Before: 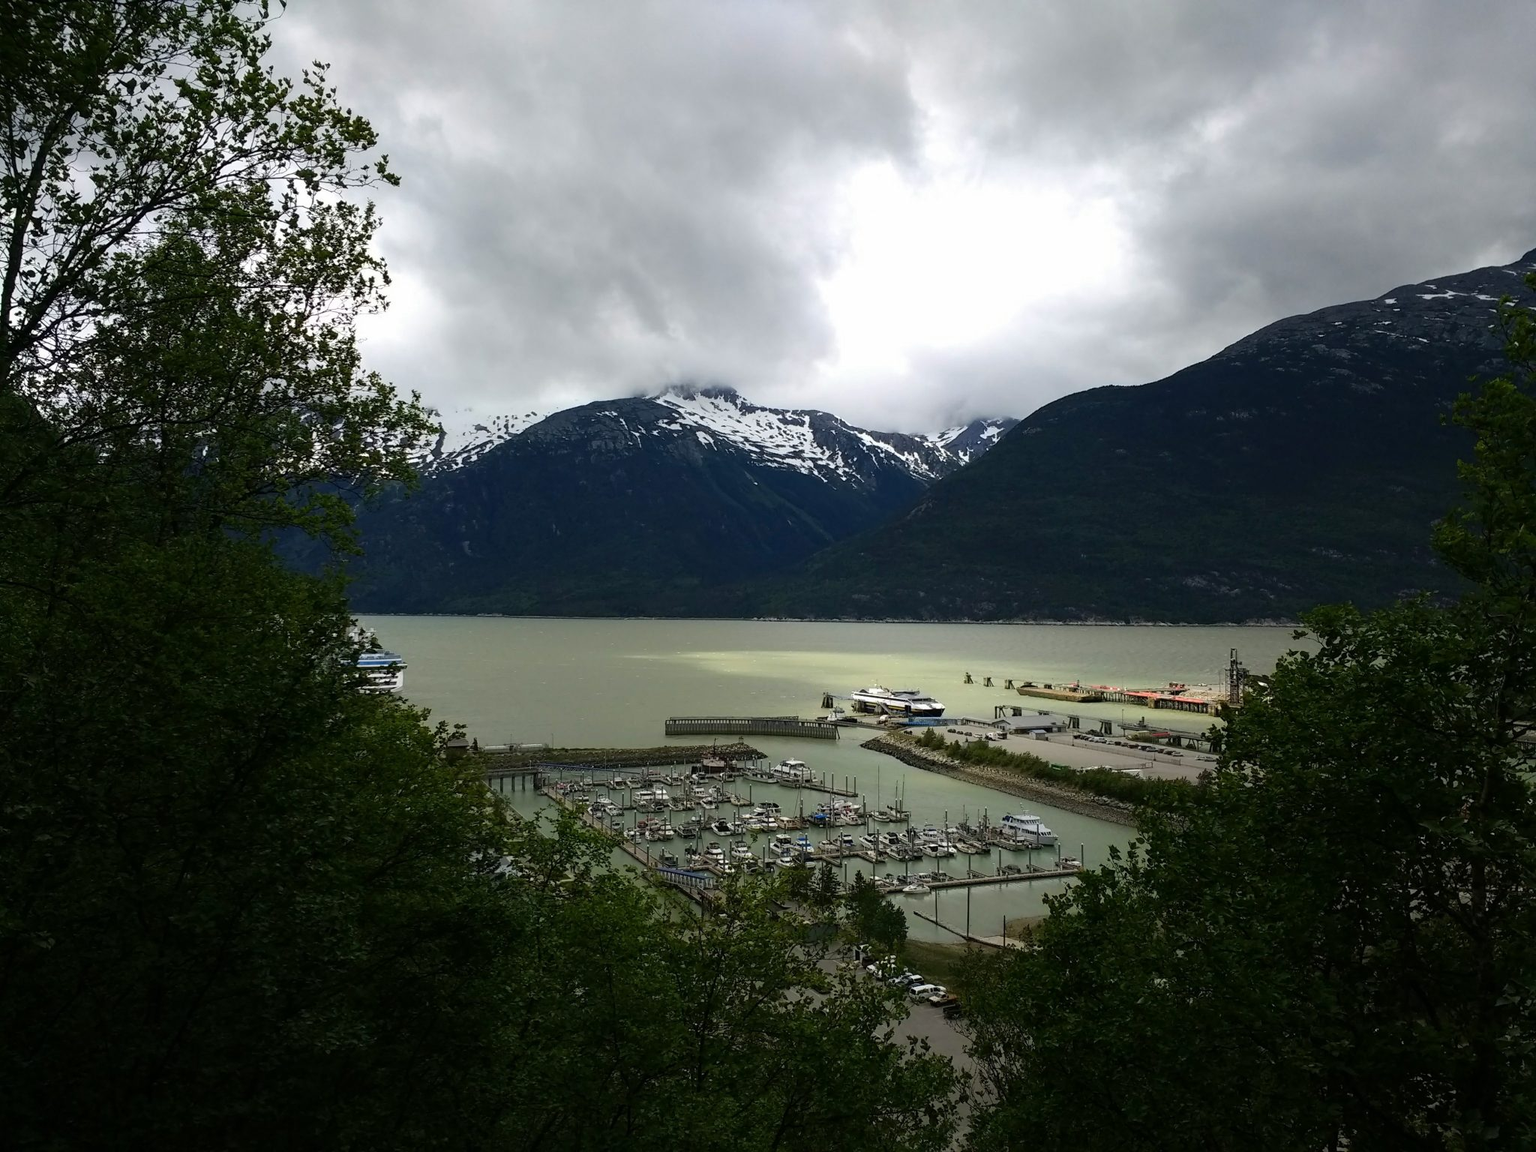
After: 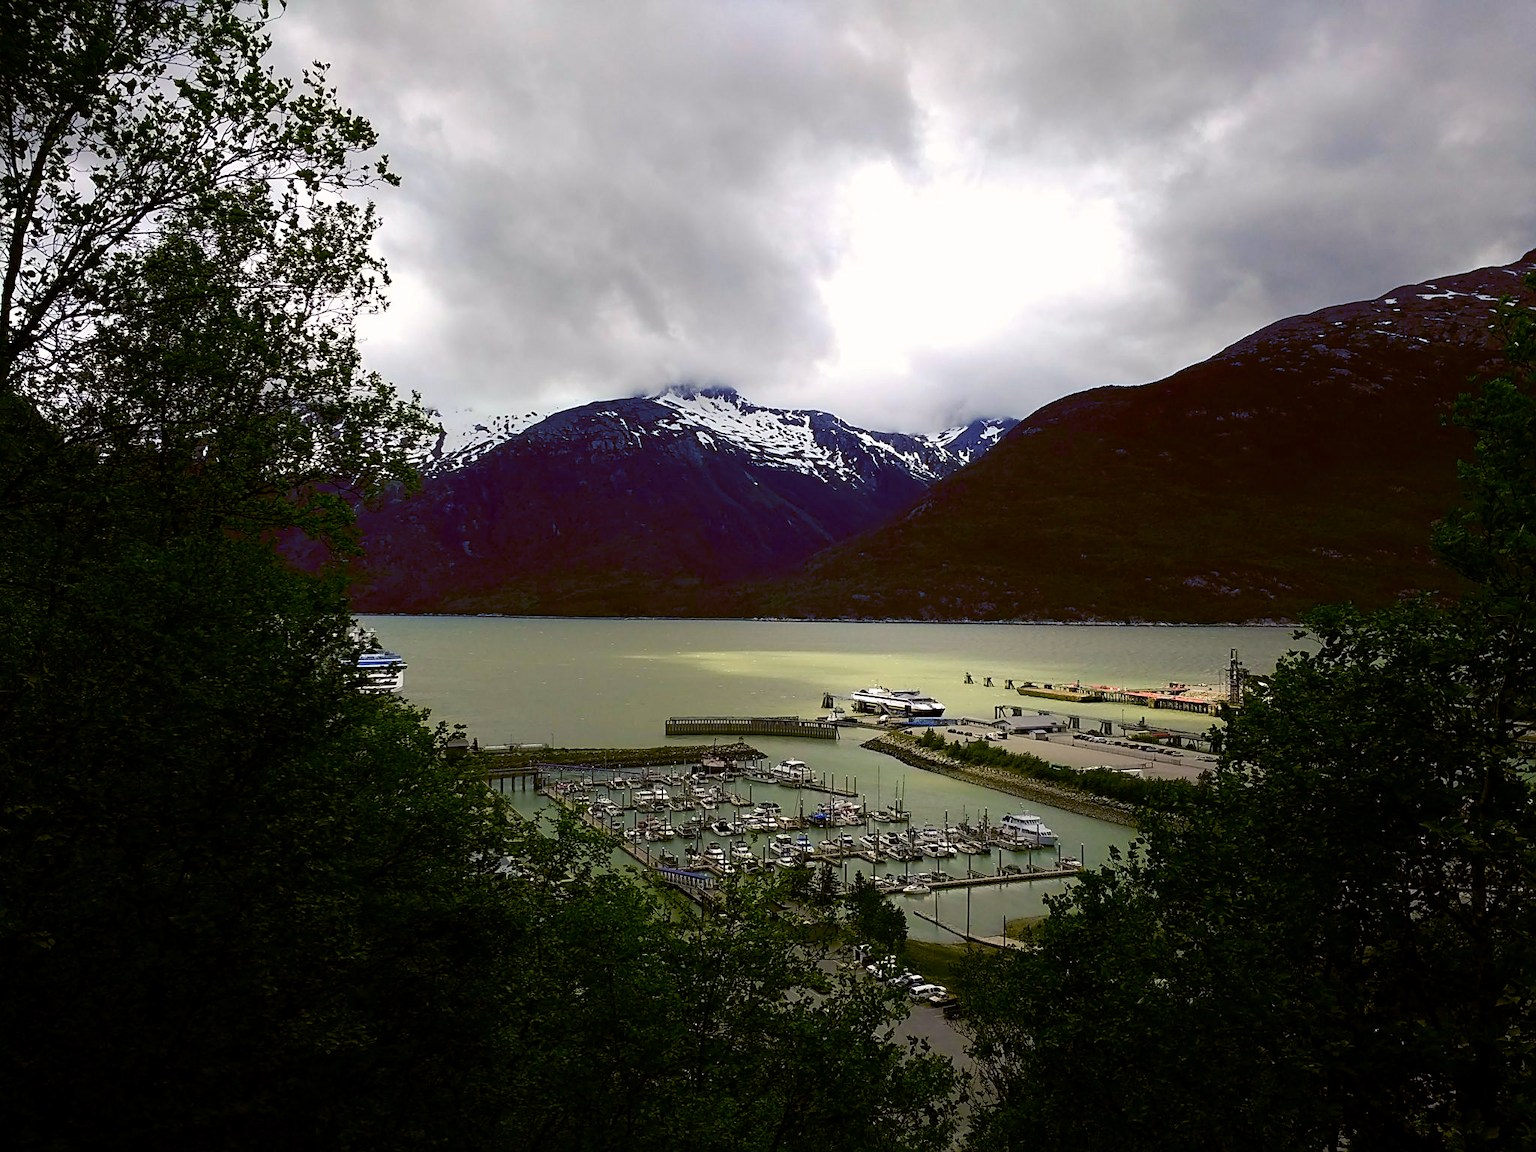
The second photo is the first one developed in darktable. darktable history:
velvia: on, module defaults
sharpen: on, module defaults
color balance rgb: shadows lift › luminance -40.992%, shadows lift › chroma 14.43%, shadows lift › hue 259.24°, global offset › chroma 0.405%, global offset › hue 32.41°, perceptual saturation grading › global saturation 20%, perceptual saturation grading › highlights -25.105%, perceptual saturation grading › shadows 24.783%
